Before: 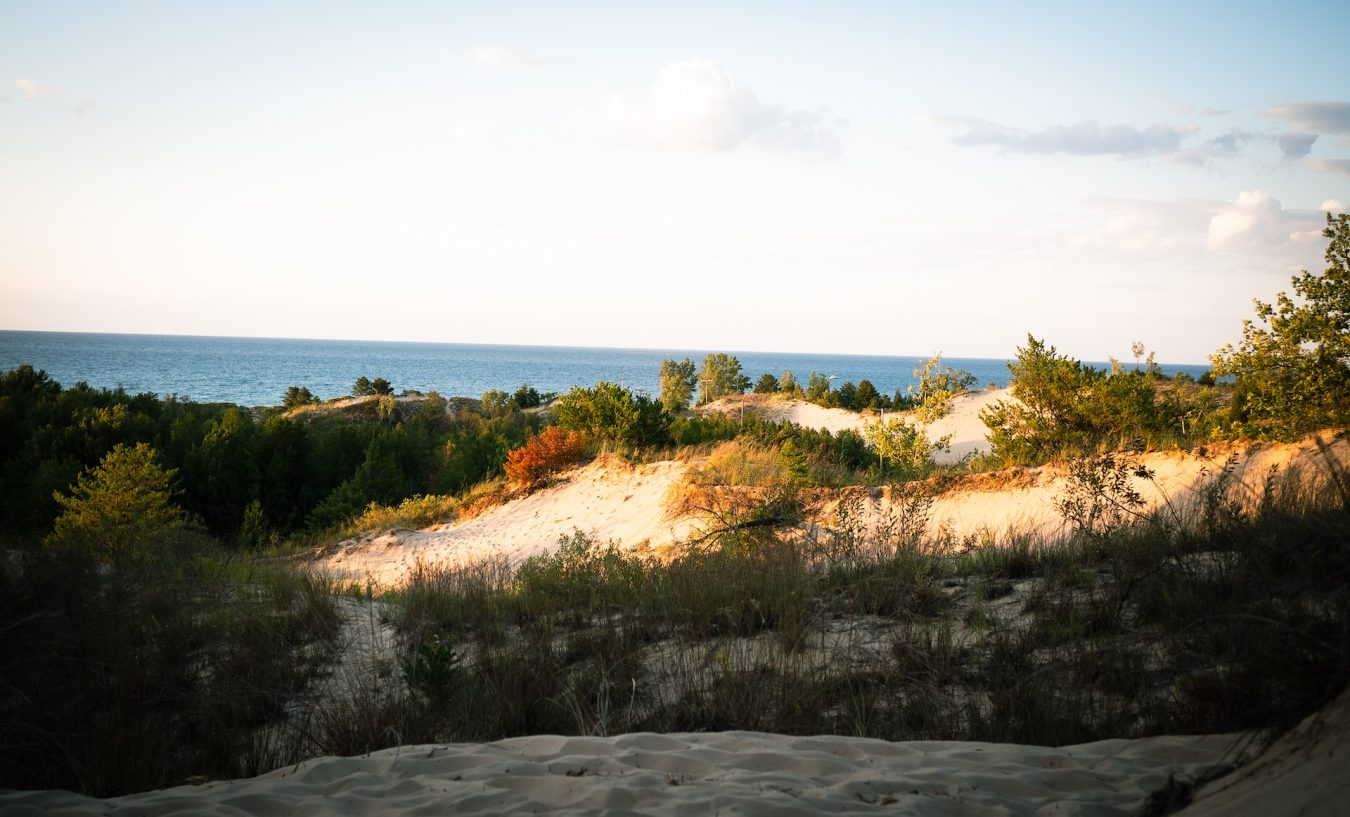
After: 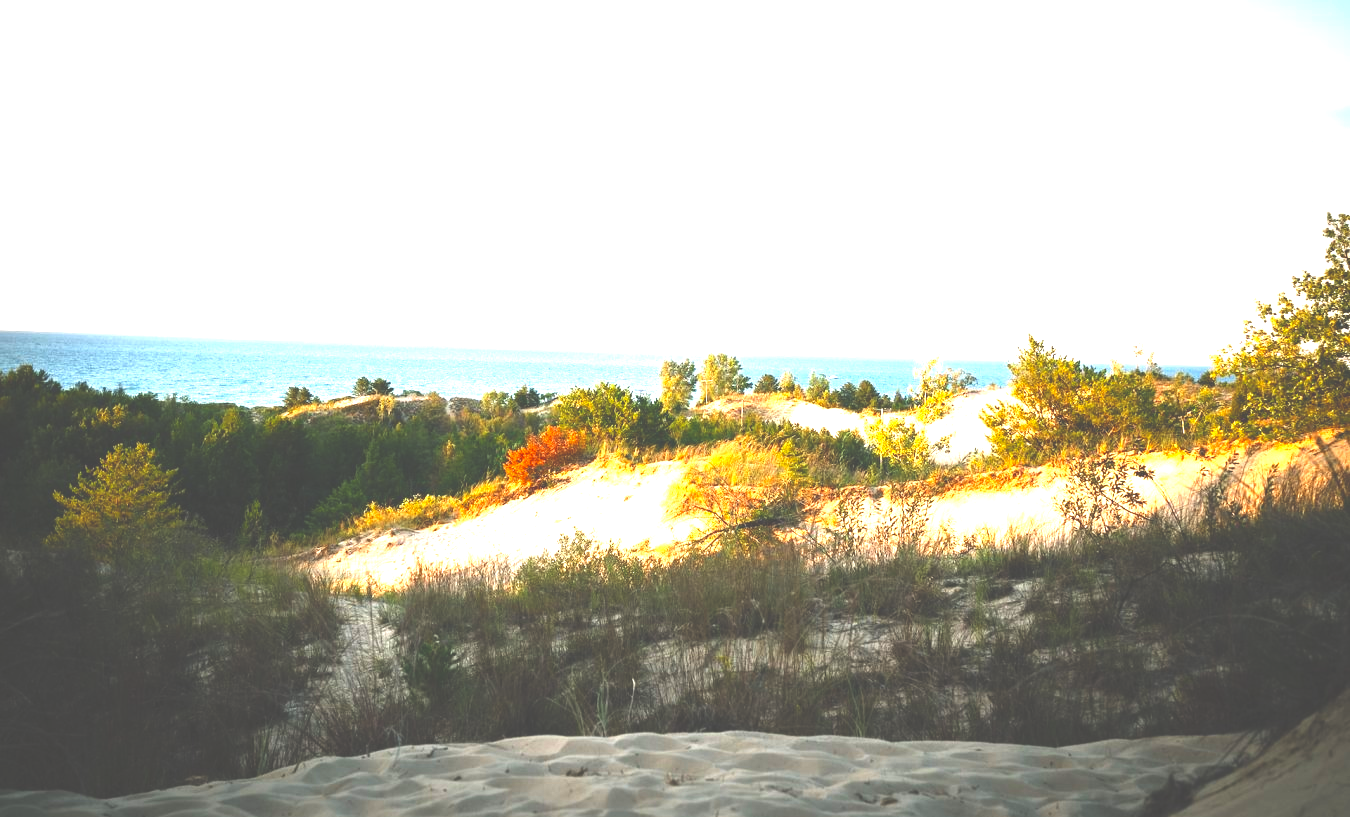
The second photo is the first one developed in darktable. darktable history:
exposure: black level correction -0.023, exposure 1.397 EV, compensate highlight preservation false
tone equalizer: on, module defaults
color balance rgb: linear chroma grading › shadows 16%, perceptual saturation grading › global saturation 8%, perceptual saturation grading › shadows 4%, perceptual brilliance grading › global brilliance 2%, perceptual brilliance grading › highlights 8%, perceptual brilliance grading › shadows -4%, global vibrance 16%, saturation formula JzAzBz (2021)
